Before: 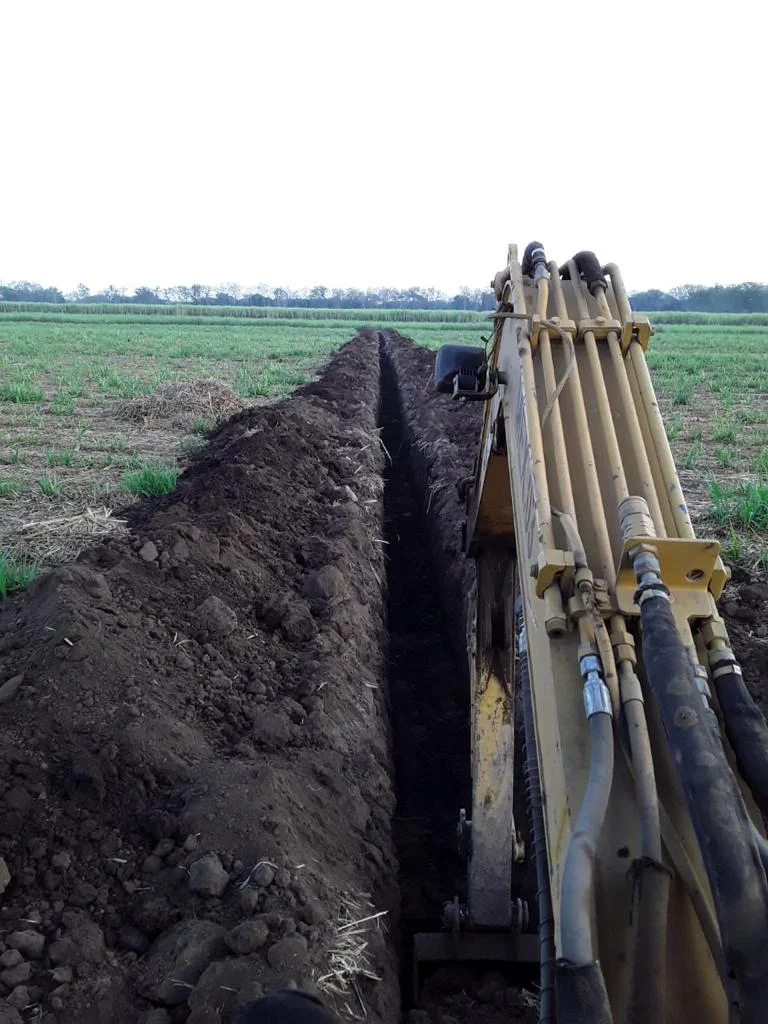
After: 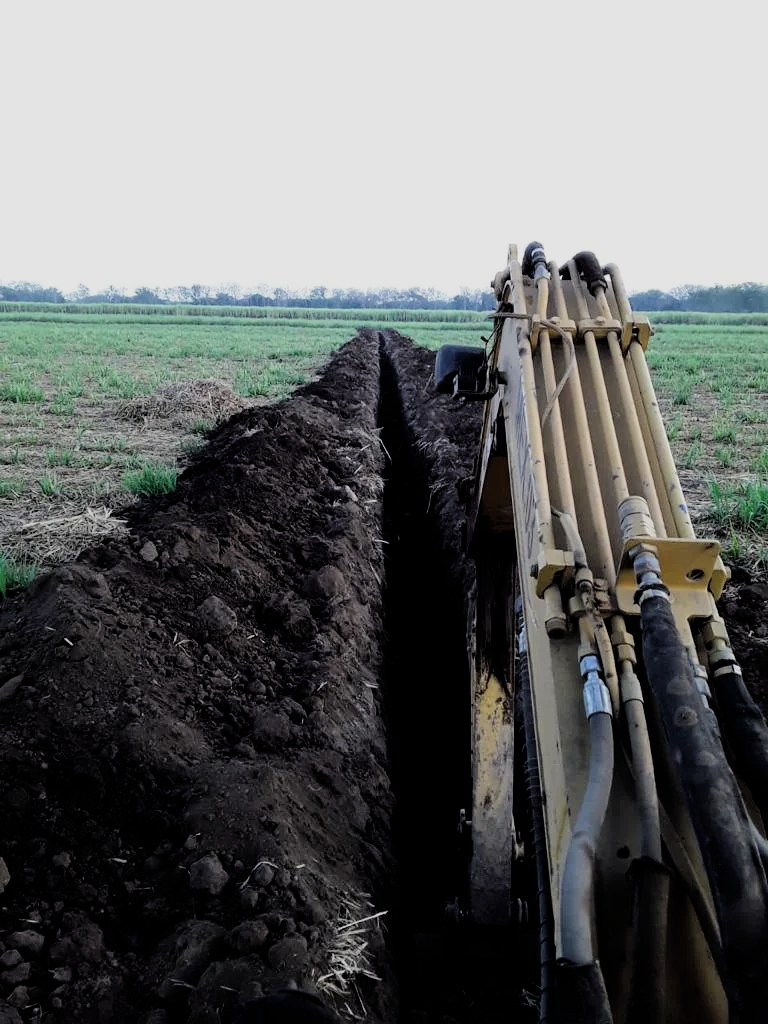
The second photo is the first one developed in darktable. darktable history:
filmic rgb: black relative exposure -5.06 EV, white relative exposure 3.95 EV, hardness 2.89, contrast 1.3
